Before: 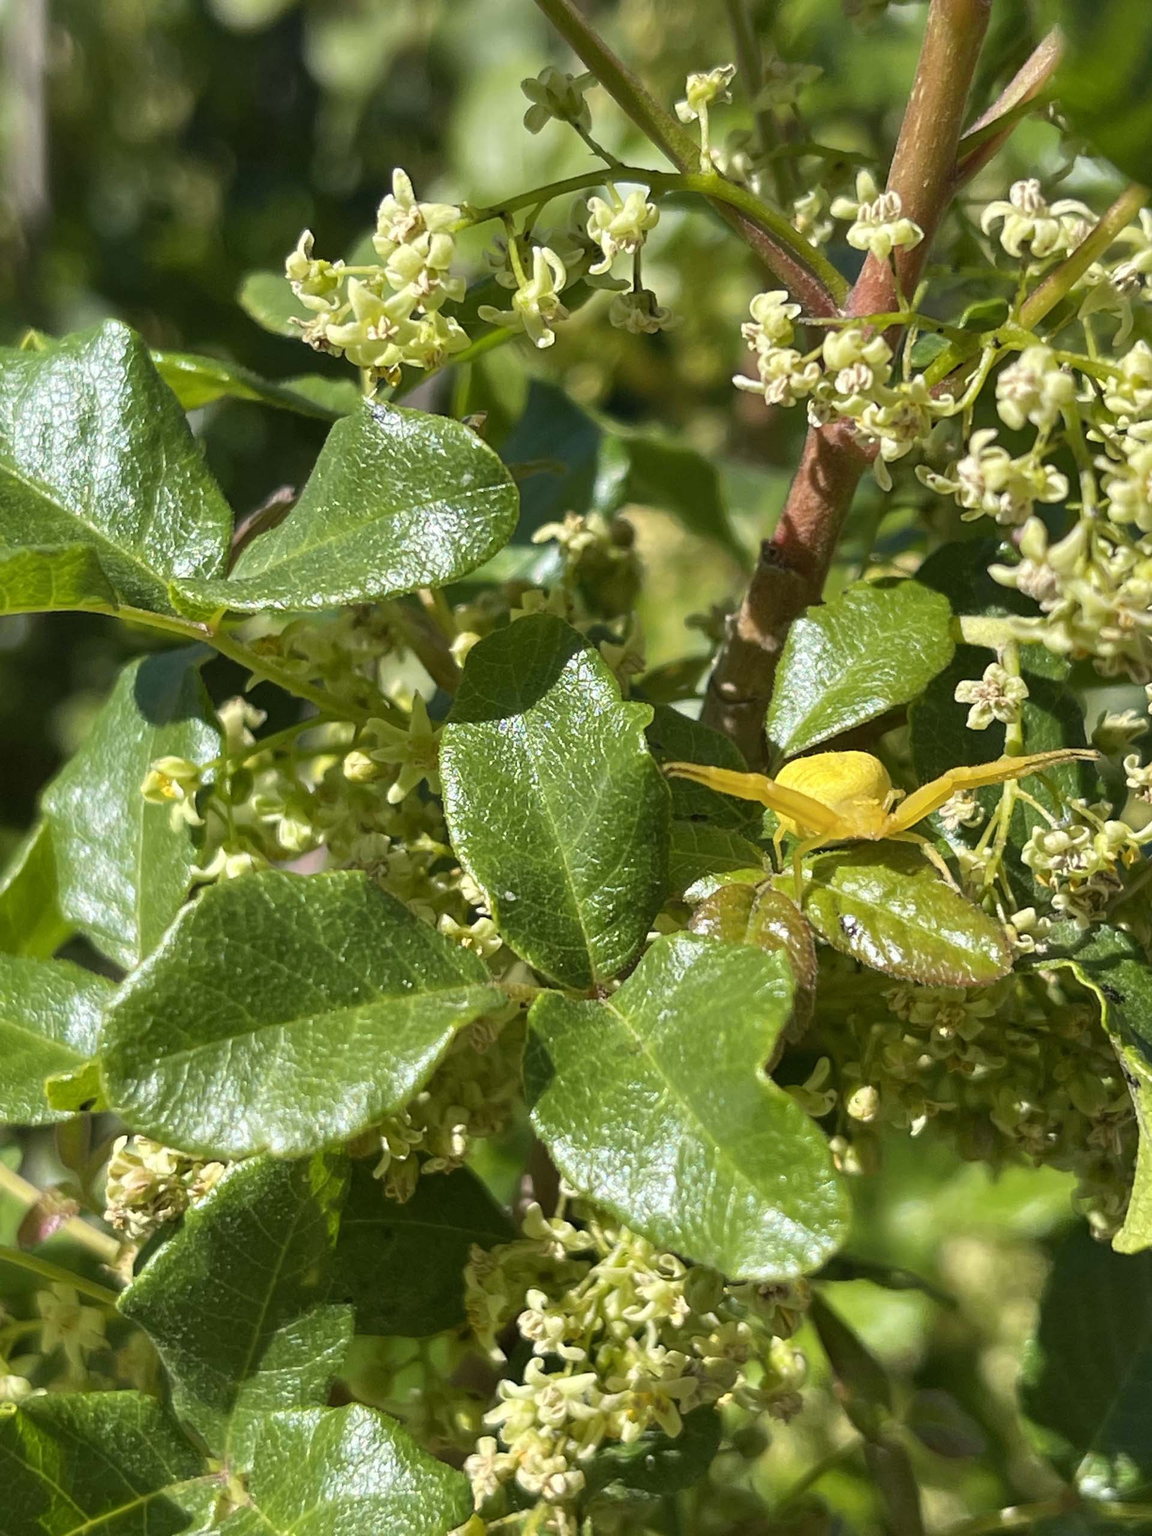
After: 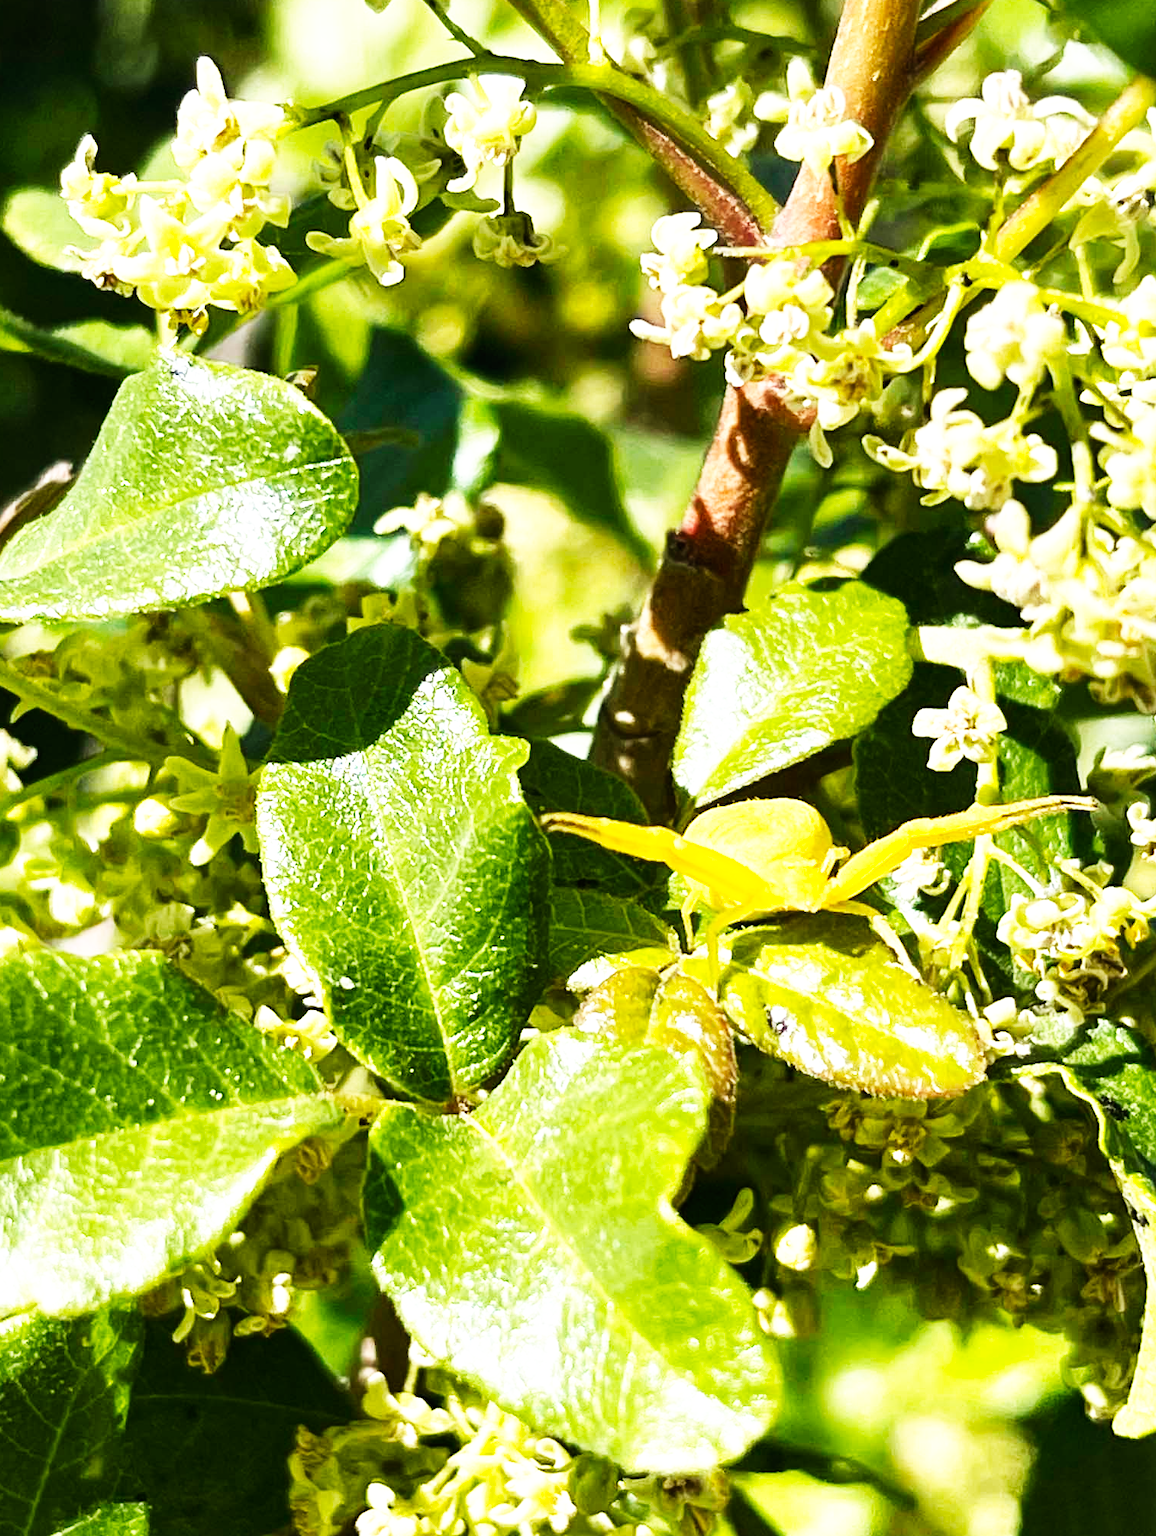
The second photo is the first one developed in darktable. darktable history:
base curve: curves: ch0 [(0, 0) (0.007, 0.004) (0.027, 0.03) (0.046, 0.07) (0.207, 0.54) (0.442, 0.872) (0.673, 0.972) (1, 1)], preserve colors none
crop and rotate: left 20.642%, top 8.049%, right 0.421%, bottom 13.324%
tone equalizer: -8 EV -0.787 EV, -7 EV -0.714 EV, -6 EV -0.639 EV, -5 EV -0.381 EV, -3 EV 0.37 EV, -2 EV 0.6 EV, -1 EV 0.69 EV, +0 EV 0.764 EV, edges refinement/feathering 500, mask exposure compensation -1.57 EV, preserve details no
